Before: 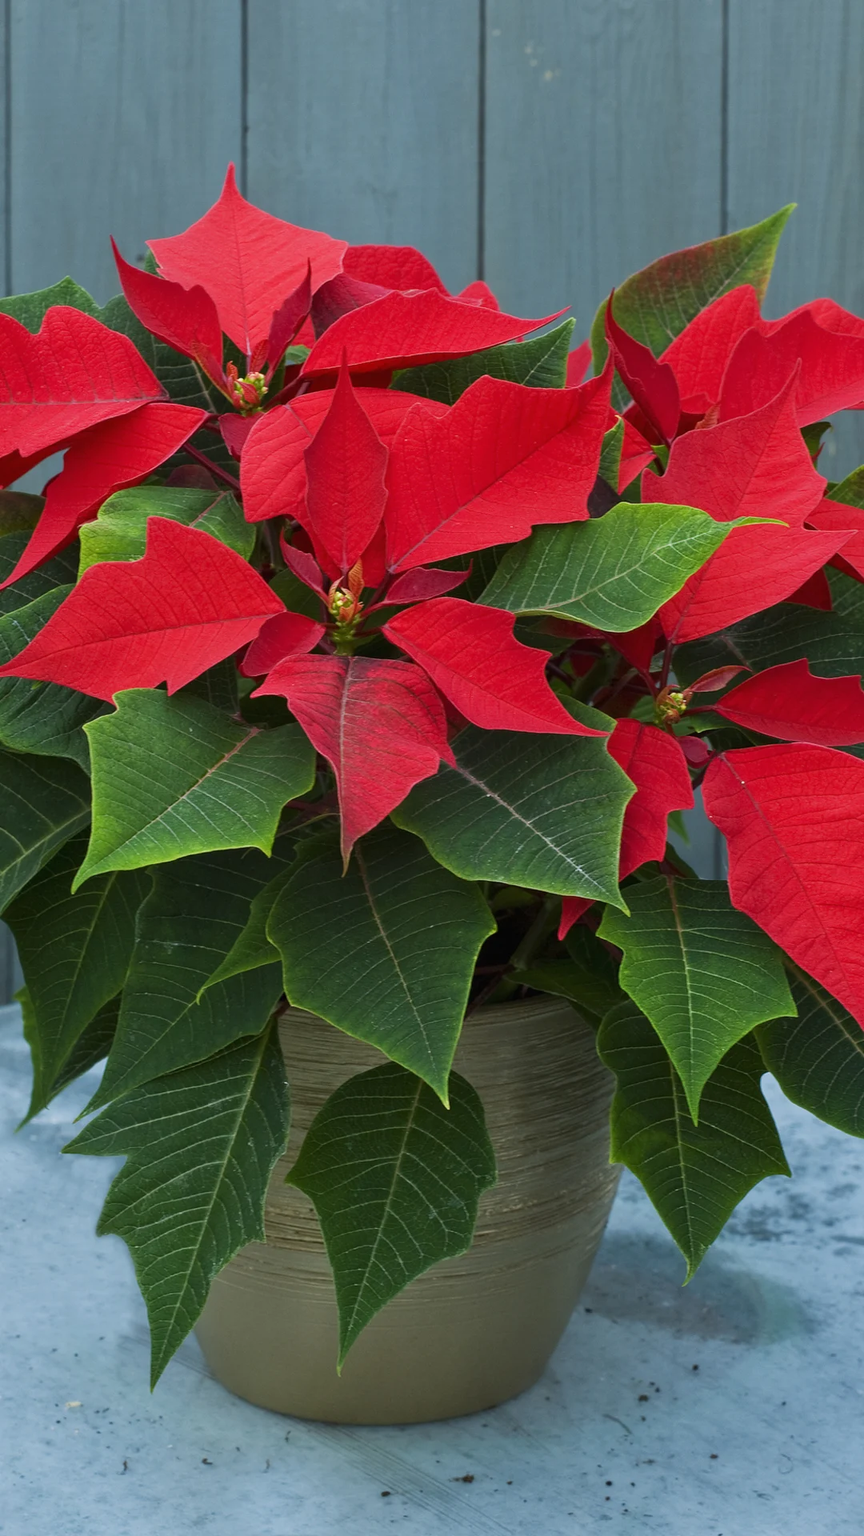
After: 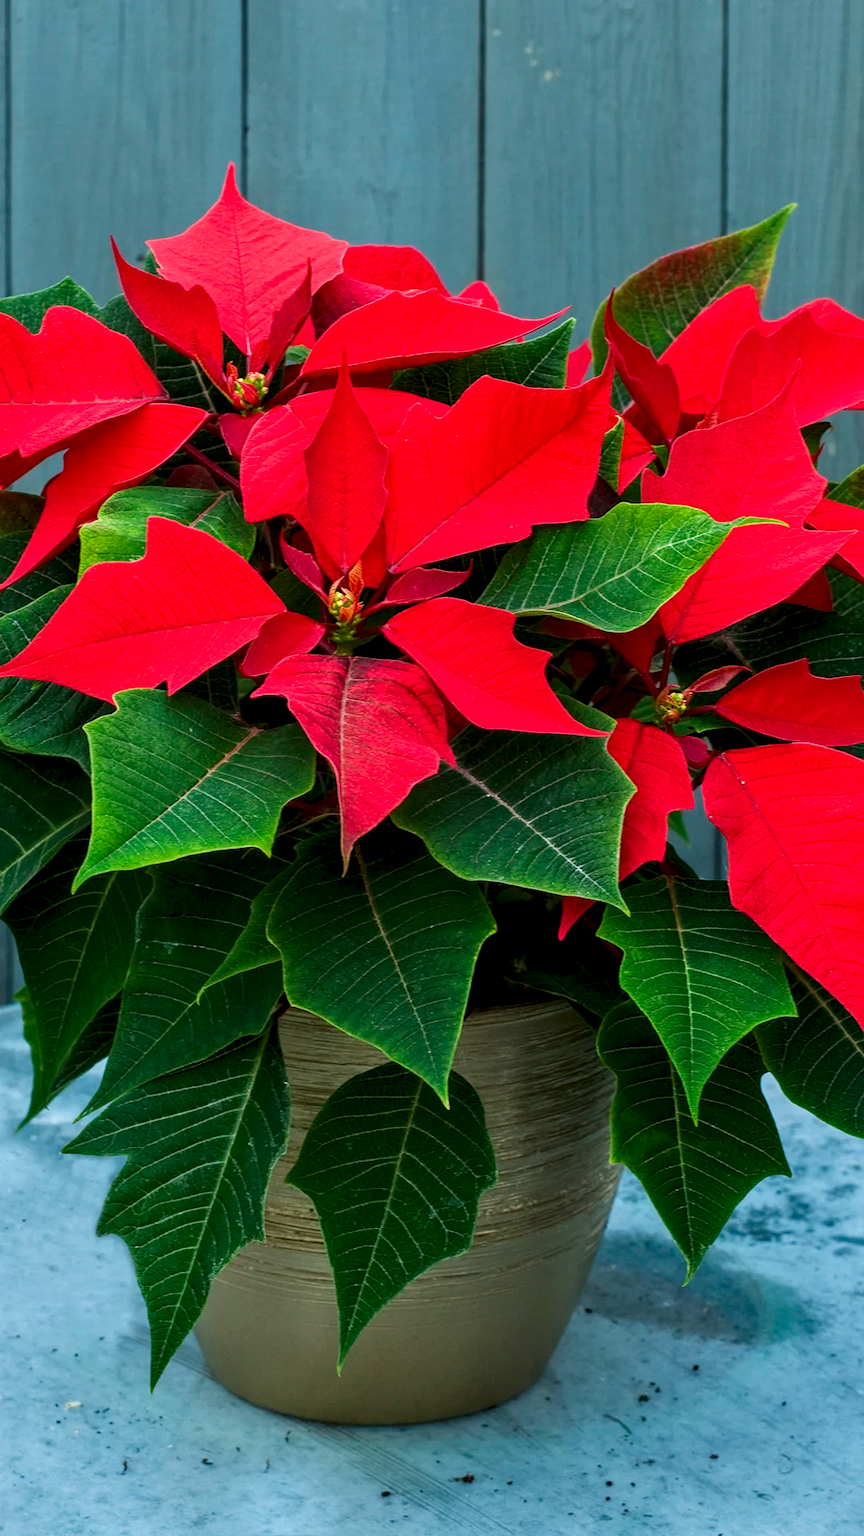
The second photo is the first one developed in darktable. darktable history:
local contrast: detail 150%
contrast brightness saturation: contrast 0.041, saturation 0.156
